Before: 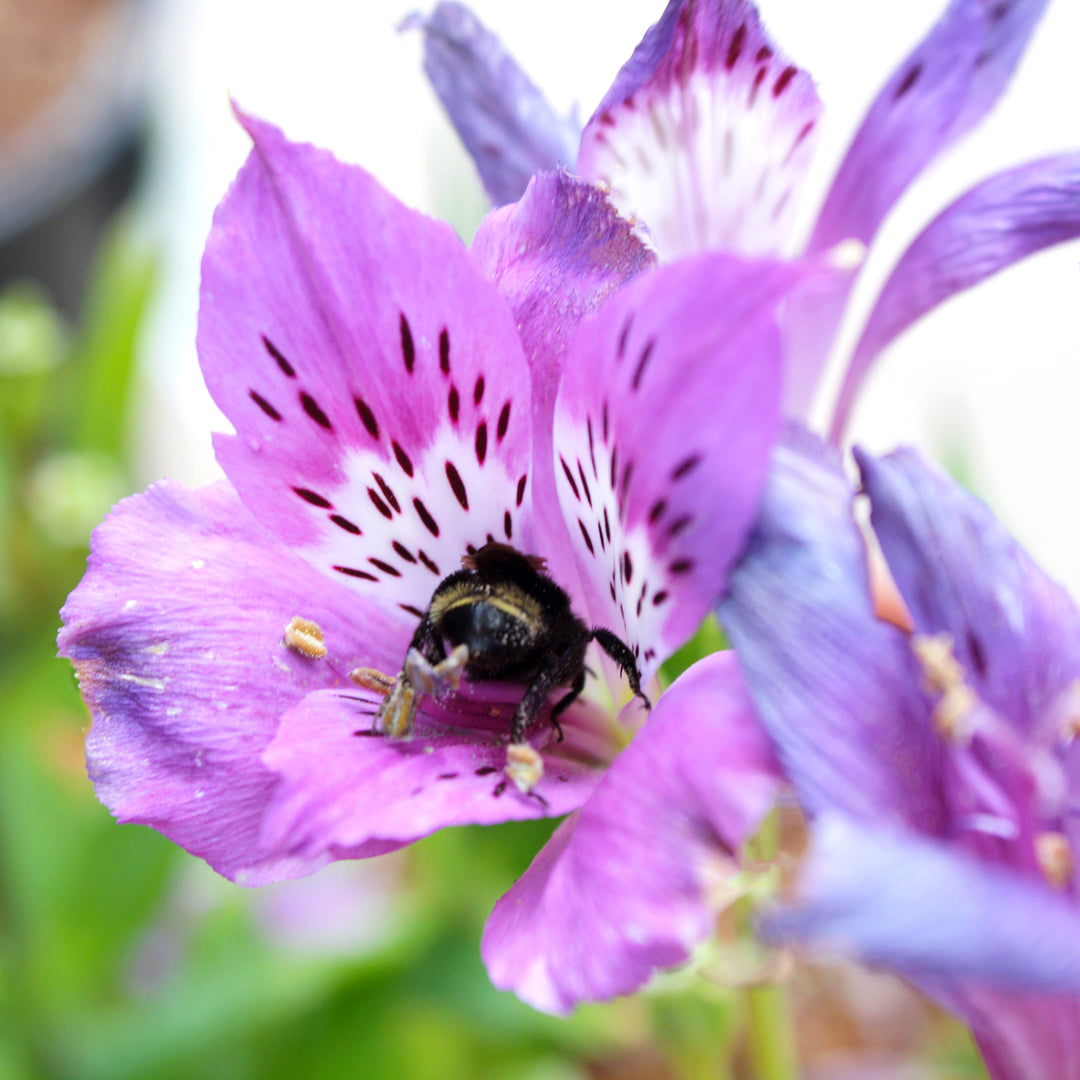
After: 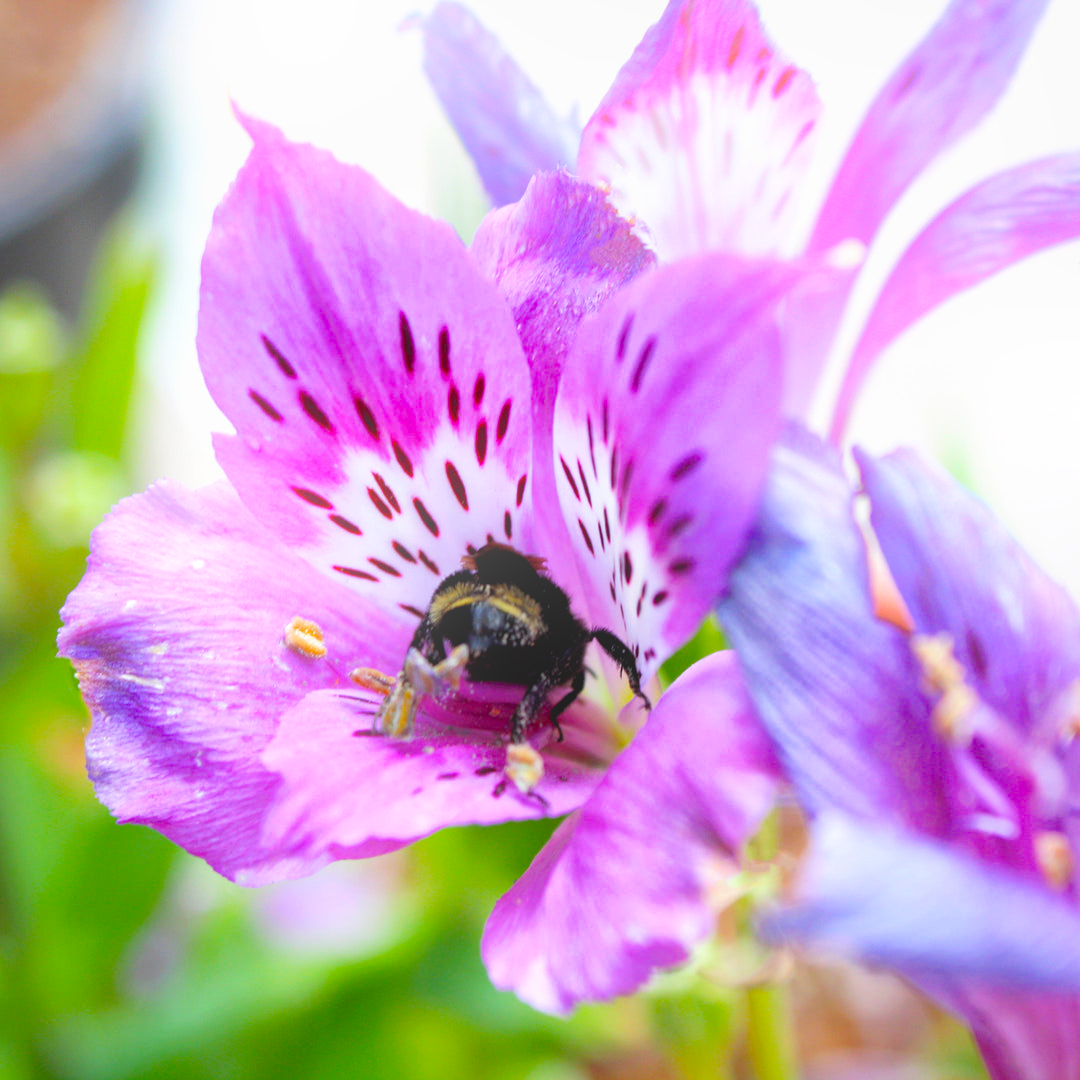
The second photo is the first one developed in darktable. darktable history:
local contrast: mode bilateral grid, contrast 20, coarseness 50, detail 130%, midtone range 0.2
filmic rgb: black relative exposure -12 EV, white relative exposure 2.8 EV, threshold 3 EV, target black luminance 0%, hardness 8.06, latitude 70.41%, contrast 1.14, highlights saturation mix 10%, shadows ↔ highlights balance -0.388%, color science v4 (2020), iterations of high-quality reconstruction 10, contrast in shadows soft, contrast in highlights soft, enable highlight reconstruction true
bloom: on, module defaults
shadows and highlights: on, module defaults
